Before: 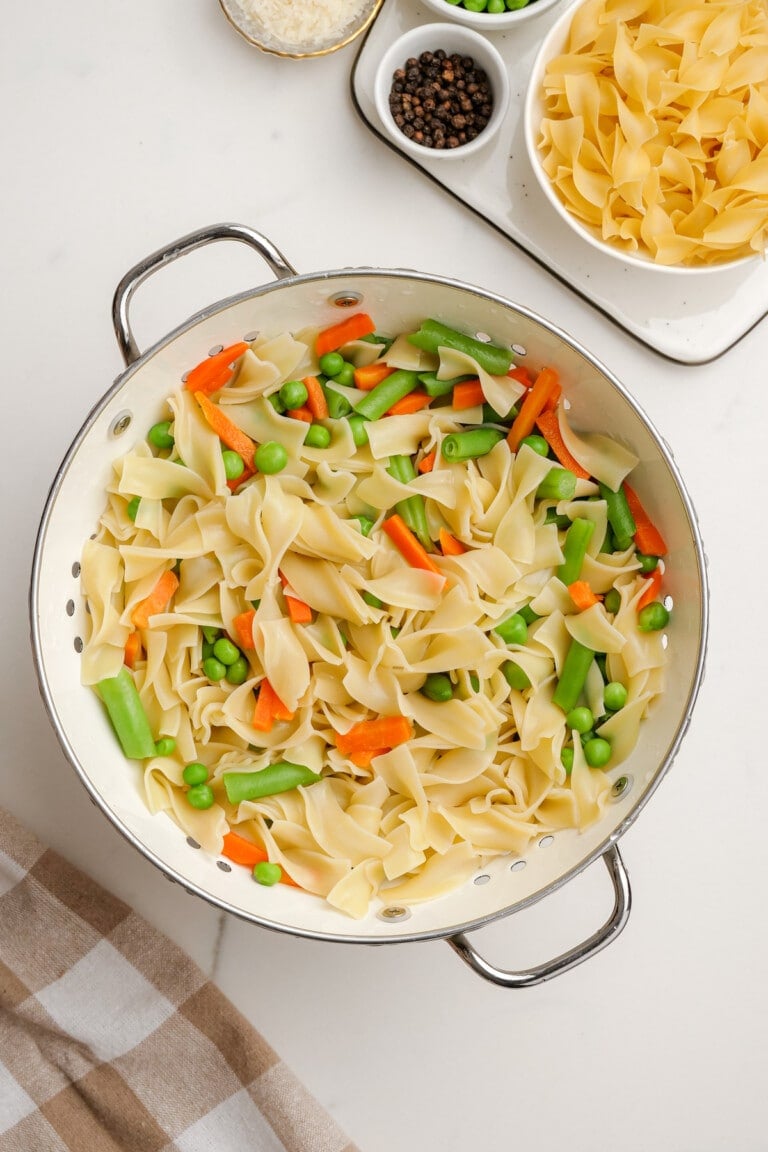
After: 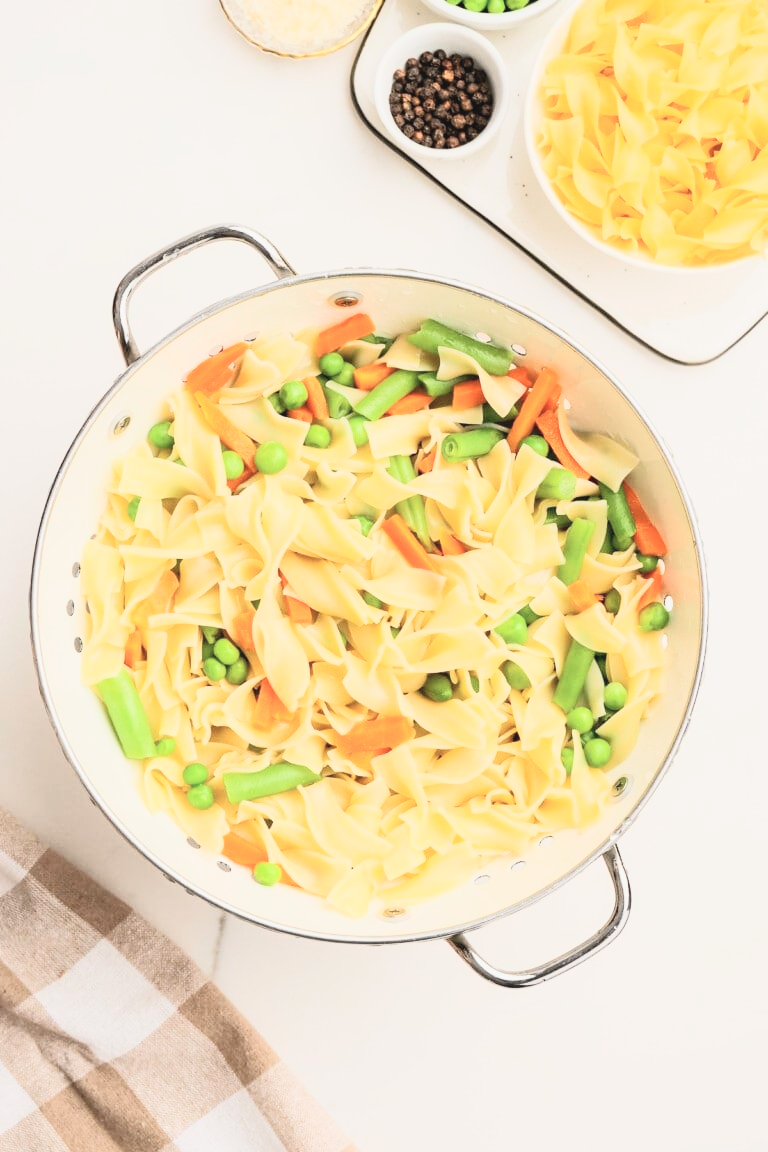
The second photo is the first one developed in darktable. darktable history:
tone curve: curves: ch0 [(0, 0.052) (0.207, 0.35) (0.392, 0.592) (0.54, 0.803) (0.725, 0.922) (0.99, 0.974)], color space Lab, independent channels, preserve colors none
